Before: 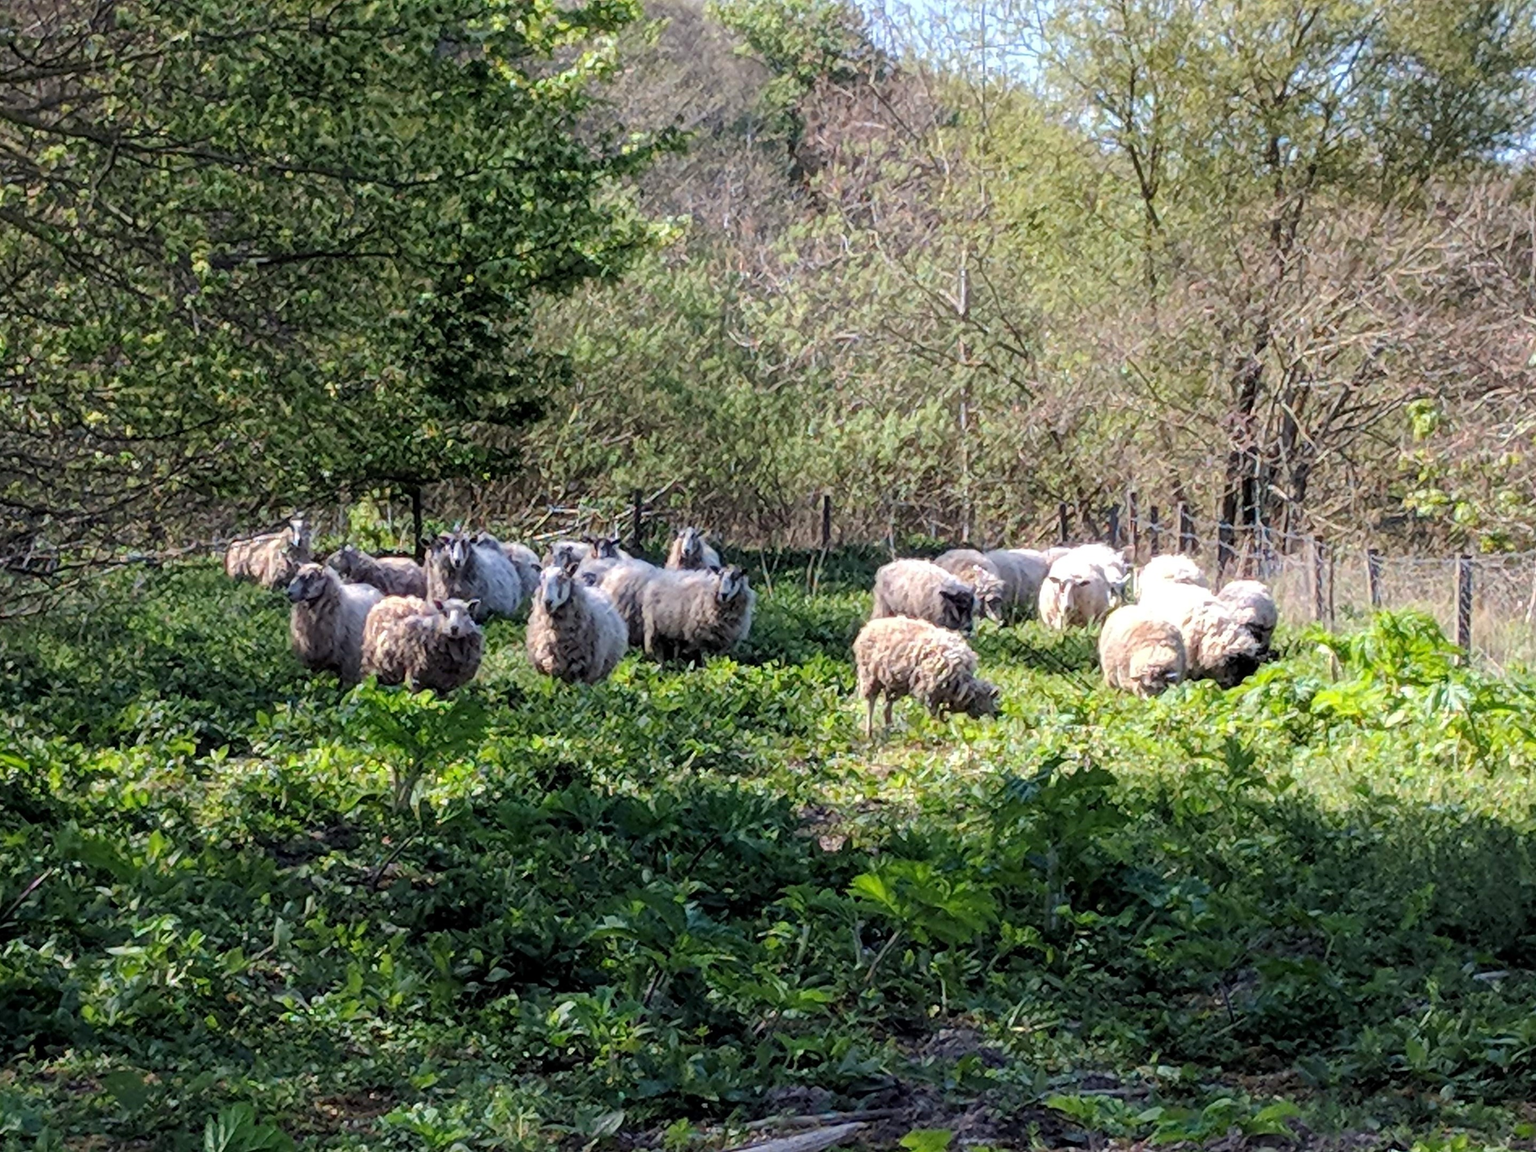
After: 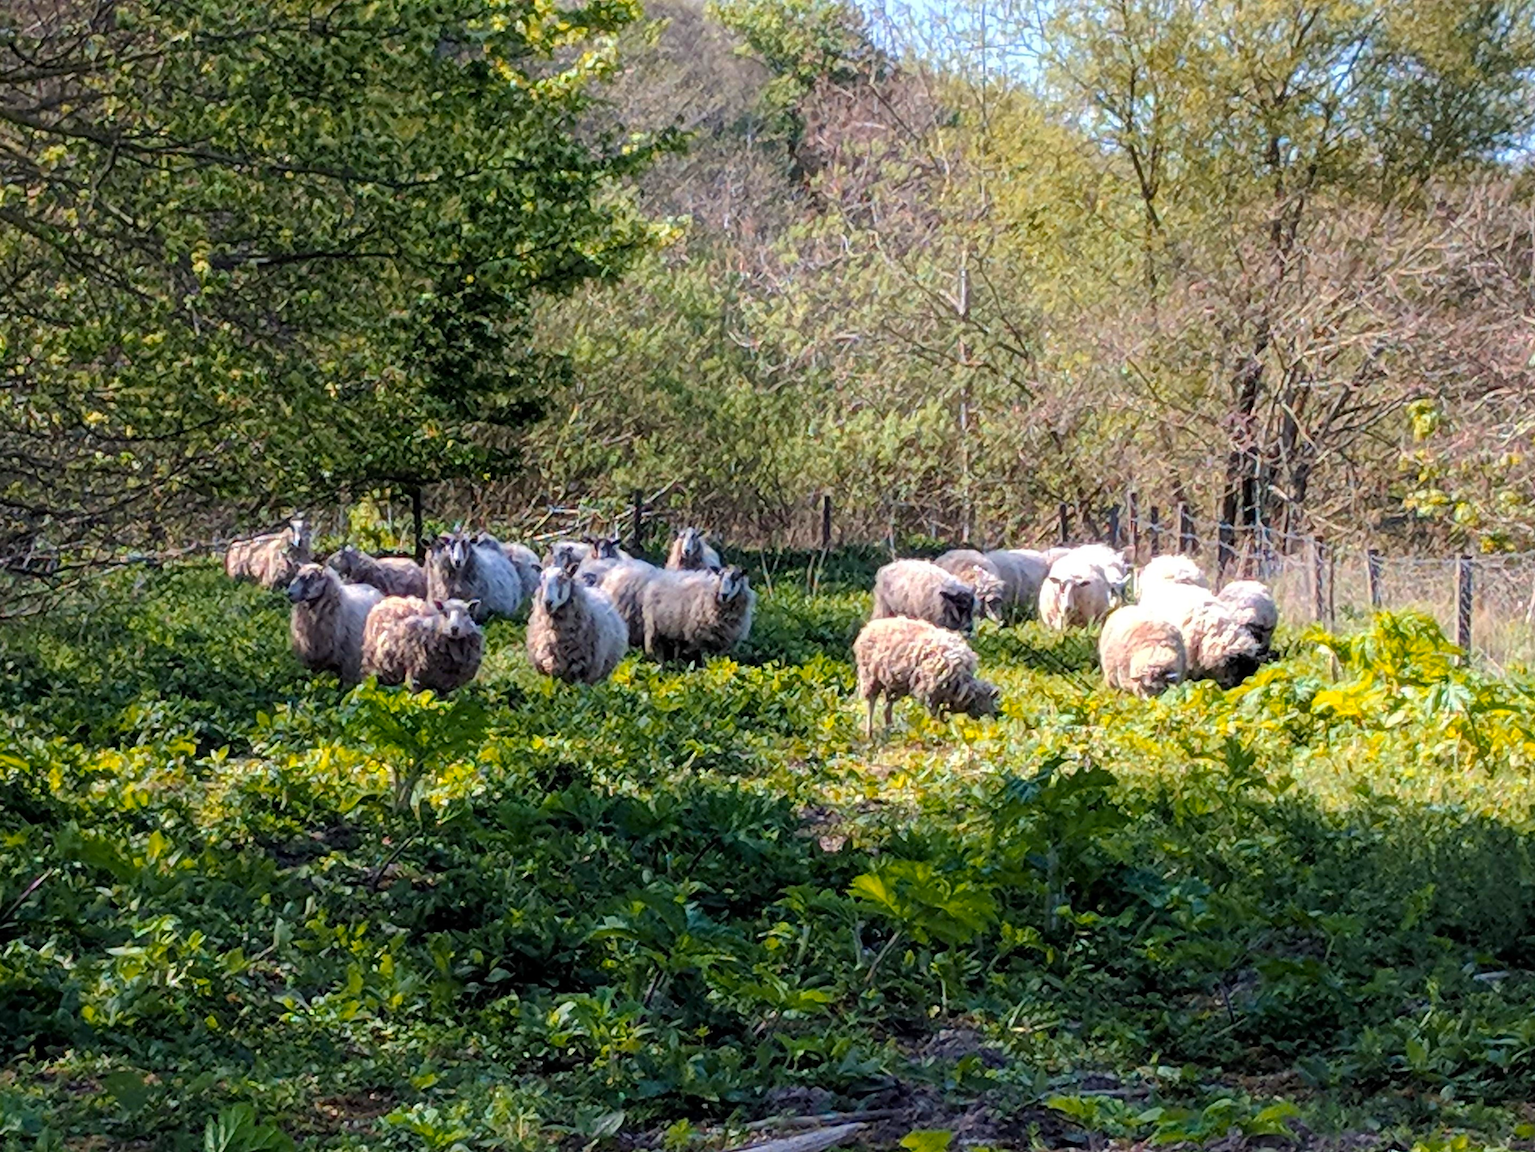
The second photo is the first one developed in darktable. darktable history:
color zones: curves: ch1 [(0.24, 0.634) (0.75, 0.5)]; ch2 [(0.253, 0.437) (0.745, 0.491)]
